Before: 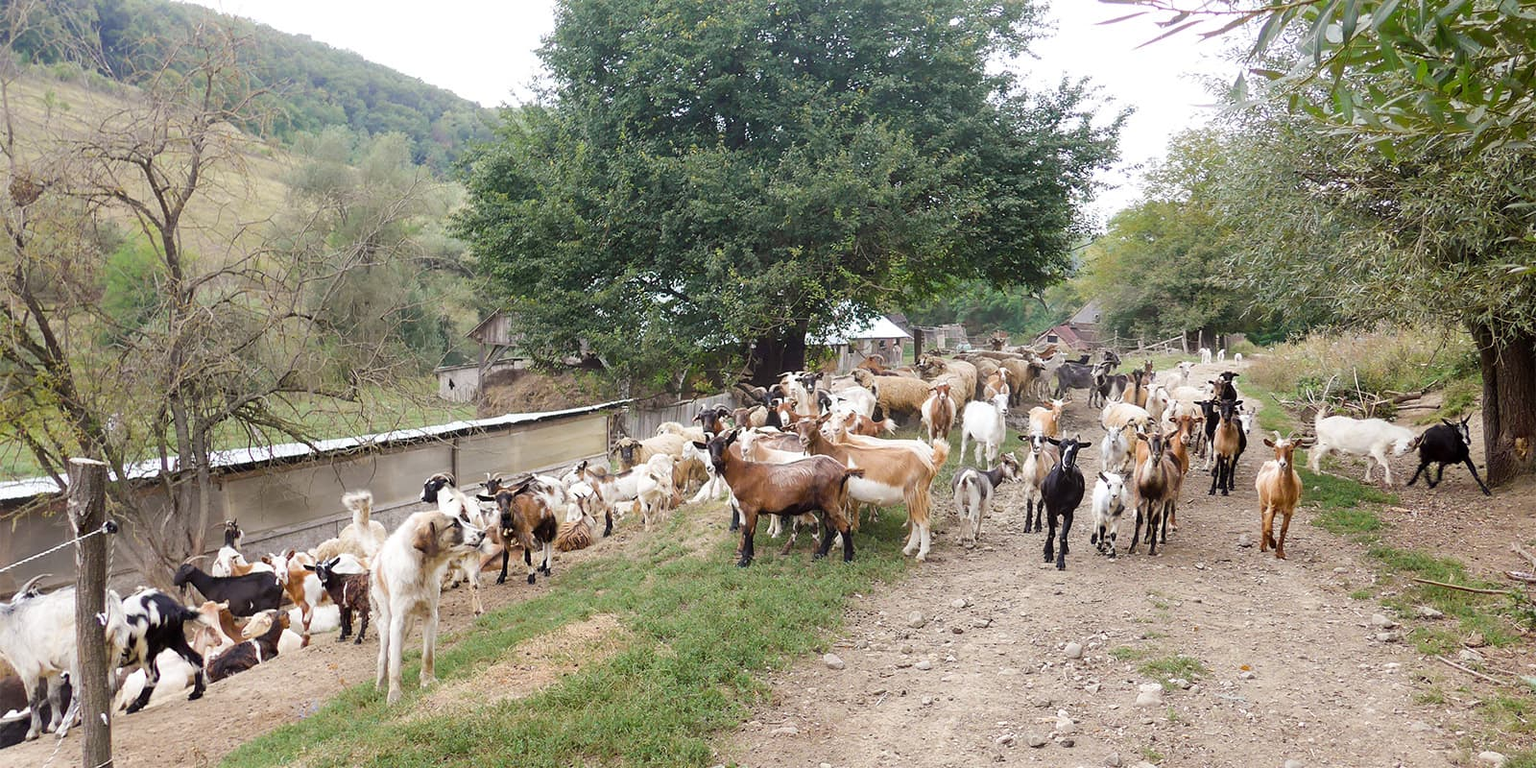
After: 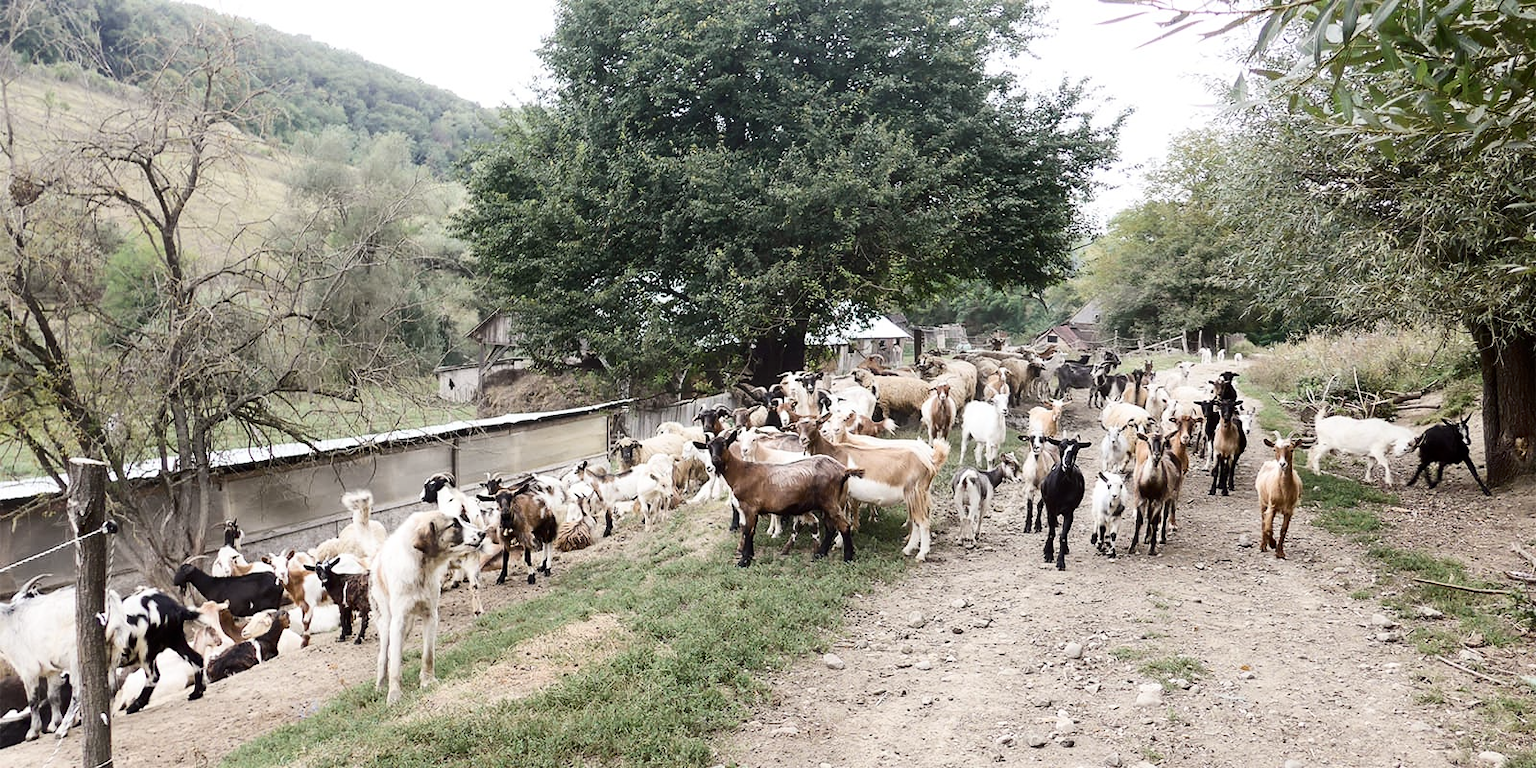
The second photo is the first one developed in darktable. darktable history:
contrast brightness saturation: contrast 0.251, saturation -0.306
